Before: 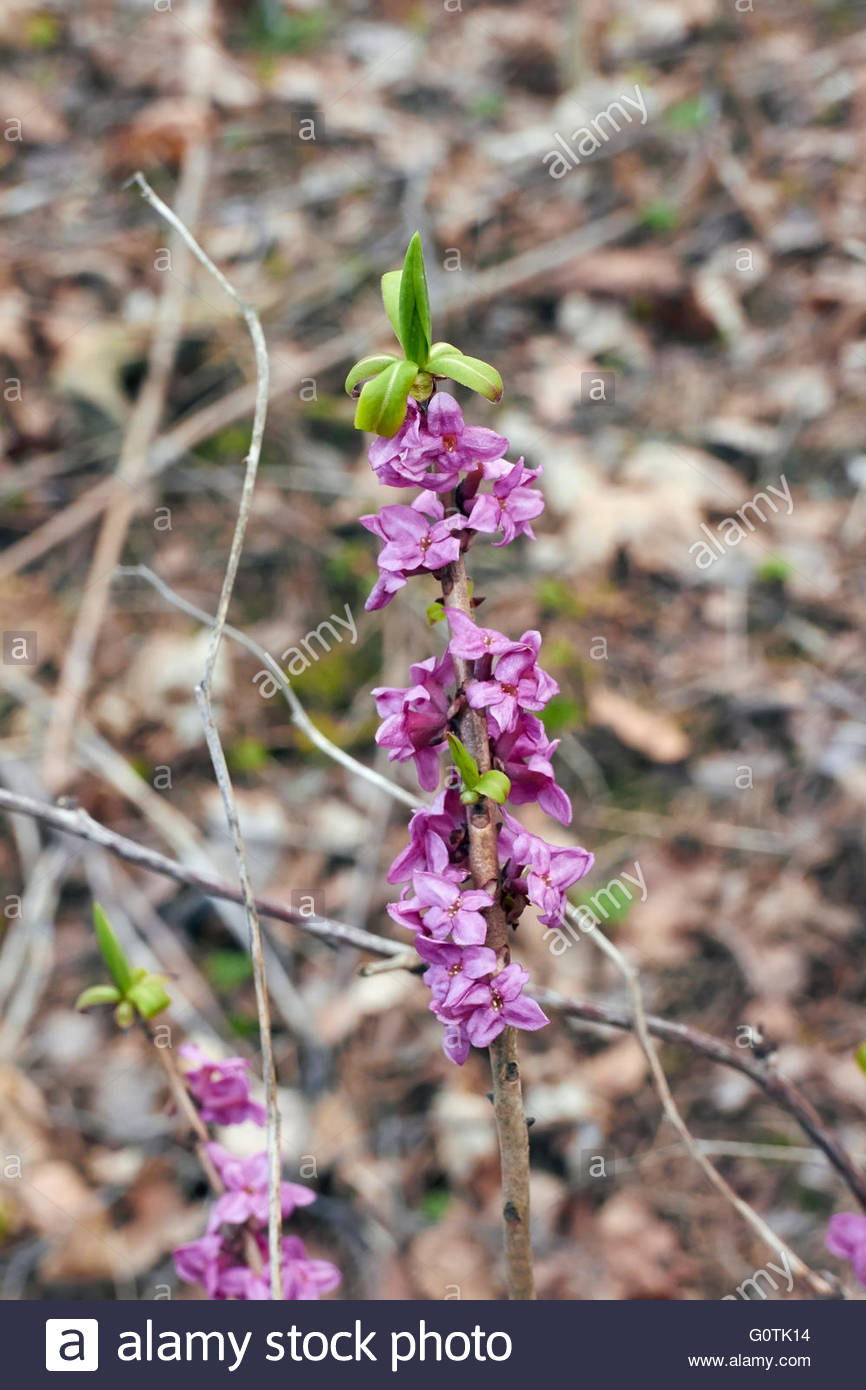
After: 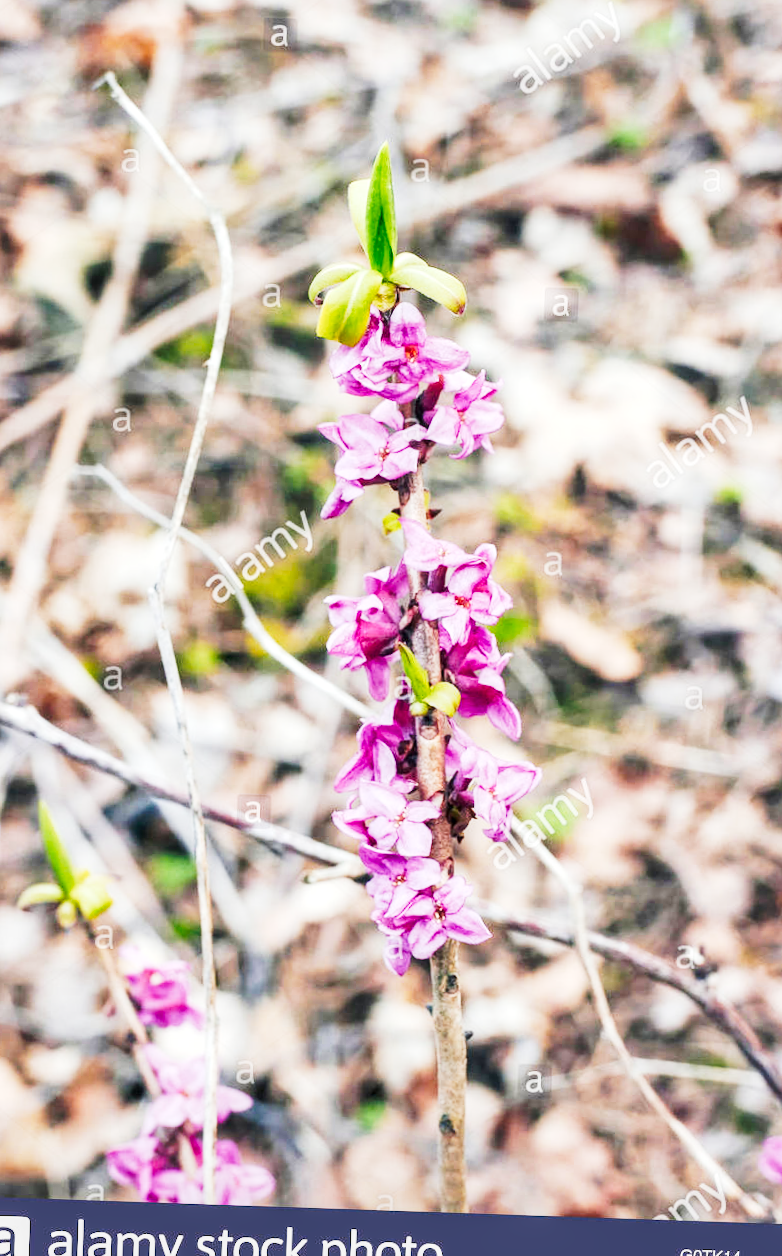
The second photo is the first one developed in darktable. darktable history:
local contrast: on, module defaults
tone curve: curves: ch0 [(0, 0) (0.003, 0.004) (0.011, 0.015) (0.025, 0.034) (0.044, 0.061) (0.069, 0.095) (0.1, 0.137) (0.136, 0.187) (0.177, 0.244) (0.224, 0.308) (0.277, 0.415) (0.335, 0.532) (0.399, 0.642) (0.468, 0.747) (0.543, 0.829) (0.623, 0.886) (0.709, 0.924) (0.801, 0.951) (0.898, 0.975) (1, 1)], preserve colors none
crop and rotate: angle -1.96°, left 3.097%, top 4.154%, right 1.586%, bottom 0.529%
